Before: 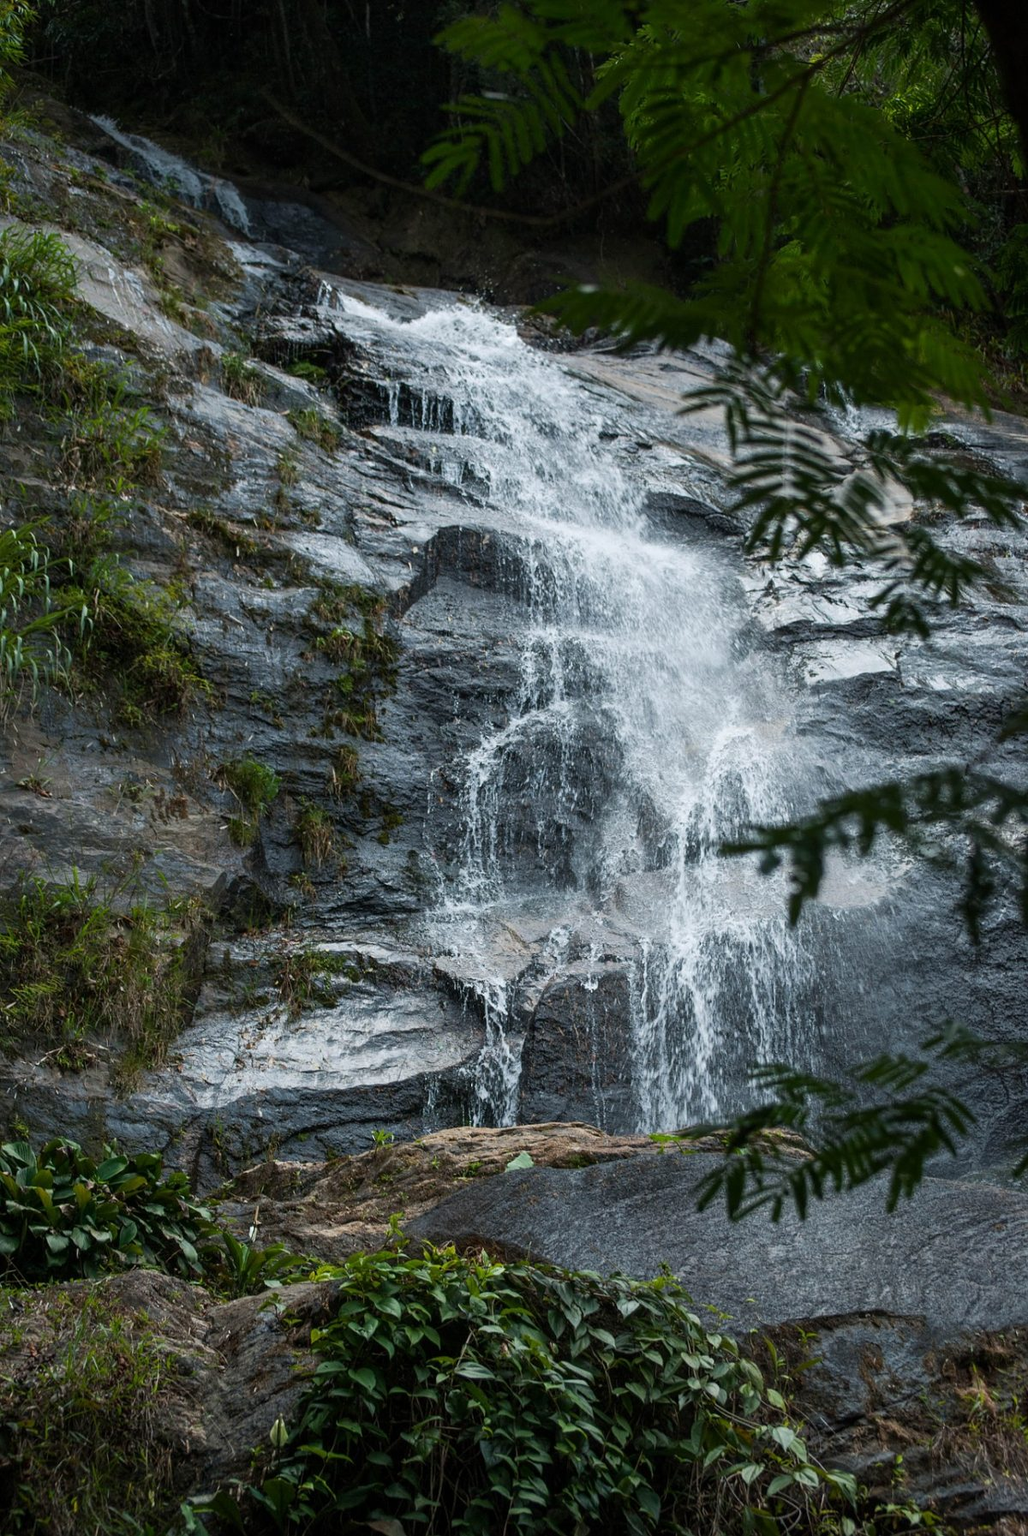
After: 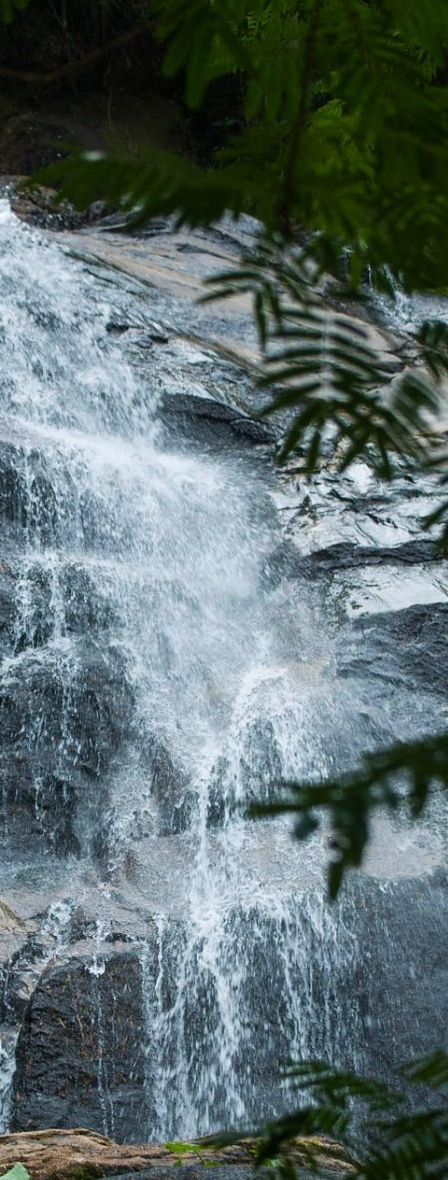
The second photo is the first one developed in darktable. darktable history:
crop and rotate: left 49.465%, top 10.147%, right 13.13%, bottom 24.003%
velvia: on, module defaults
